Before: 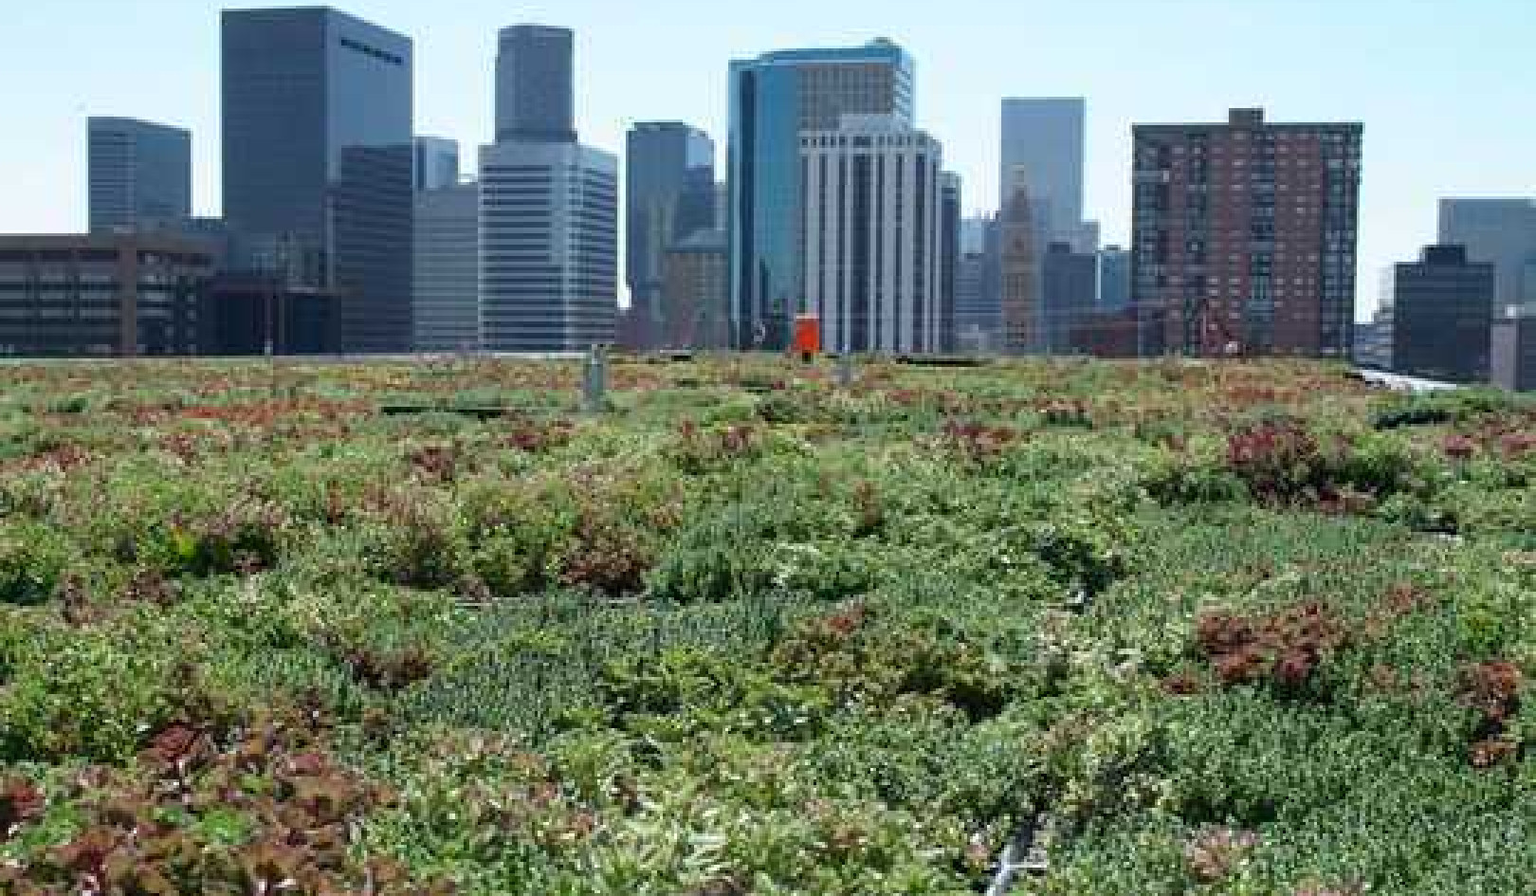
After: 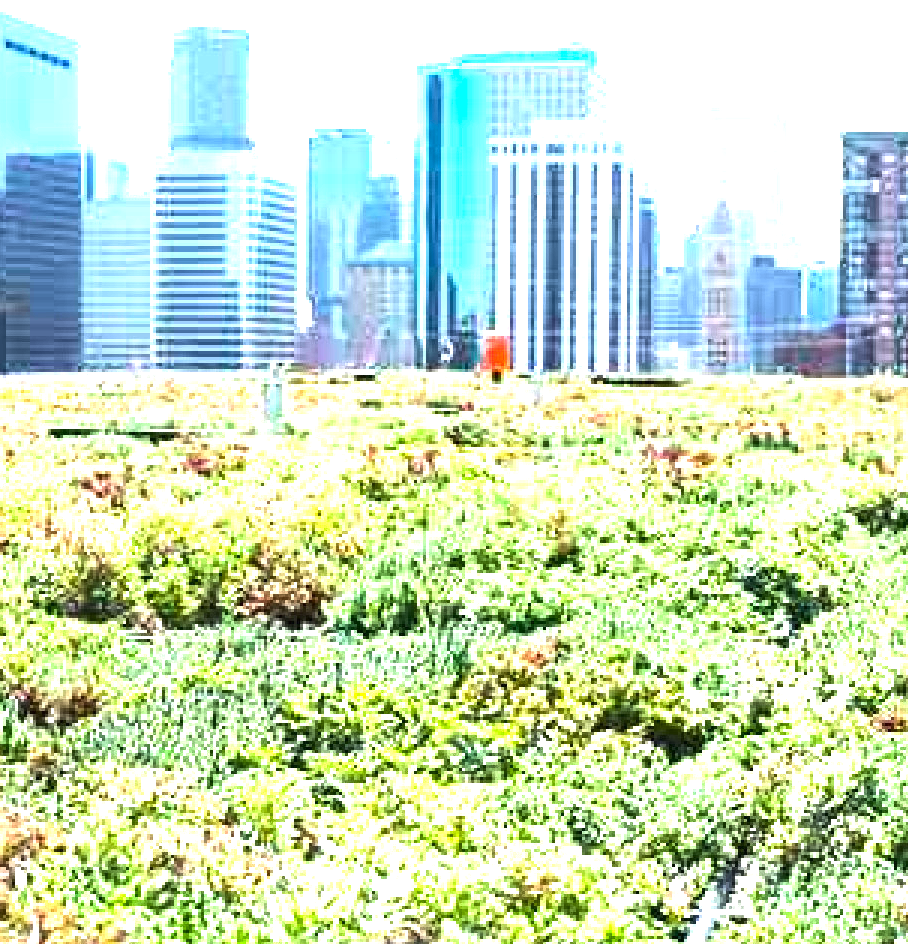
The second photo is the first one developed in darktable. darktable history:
crop: left 21.885%, right 22.005%, bottom 0.006%
exposure: black level correction 0, exposure 1.107 EV, compensate exposure bias true, compensate highlight preservation false
tone equalizer: -8 EV -0.379 EV, -7 EV -0.367 EV, -6 EV -0.37 EV, -5 EV -0.217 EV, -3 EV 0.212 EV, -2 EV 0.362 EV, -1 EV 0.368 EV, +0 EV 0.395 EV, edges refinement/feathering 500, mask exposure compensation -1.57 EV, preserve details no
color balance rgb: perceptual saturation grading › global saturation 0.443%, perceptual brilliance grading › global brilliance 30.572%, perceptual brilliance grading › highlights 12.284%, perceptual brilliance grading › mid-tones 24.374%, global vibrance 20%
